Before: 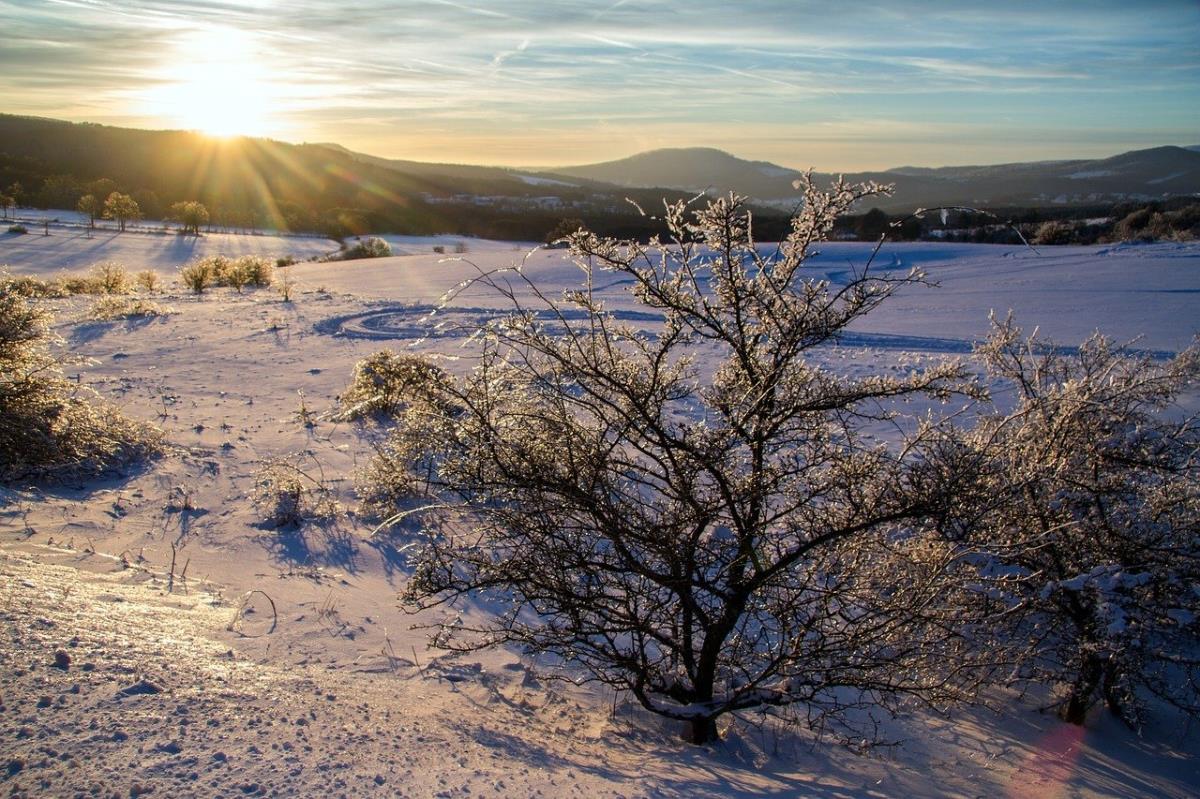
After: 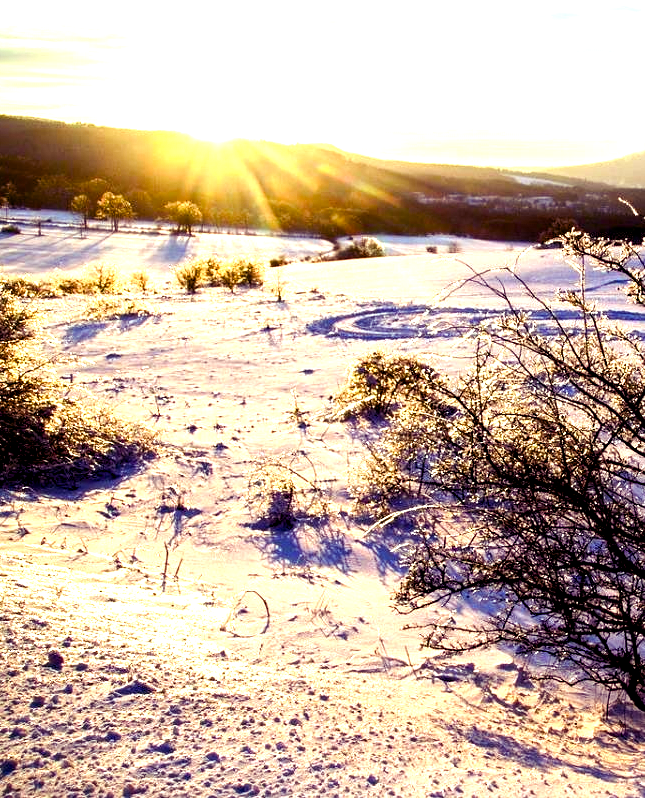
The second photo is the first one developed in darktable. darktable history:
tone equalizer: -8 EV -0.75 EV, -7 EV -0.7 EV, -6 EV -0.6 EV, -5 EV -0.4 EV, -3 EV 0.4 EV, -2 EV 0.6 EV, -1 EV 0.7 EV, +0 EV 0.75 EV, edges refinement/feathering 500, mask exposure compensation -1.57 EV, preserve details no
crop: left 0.587%, right 45.588%, bottom 0.086%
exposure: black level correction 0.001, exposure 0.5 EV, compensate exposure bias true, compensate highlight preservation false
color balance rgb: shadows lift › luminance -21.66%, shadows lift › chroma 8.98%, shadows lift › hue 283.37°, power › chroma 1.55%, power › hue 25.59°, highlights gain › luminance 6.08%, highlights gain › chroma 2.55%, highlights gain › hue 90°, global offset › luminance -0.87%, perceptual saturation grading › global saturation 27.49%, perceptual saturation grading › highlights -28.39%, perceptual saturation grading › mid-tones 15.22%, perceptual saturation grading › shadows 33.98%, perceptual brilliance grading › highlights 10%, perceptual brilliance grading › mid-tones 5%
